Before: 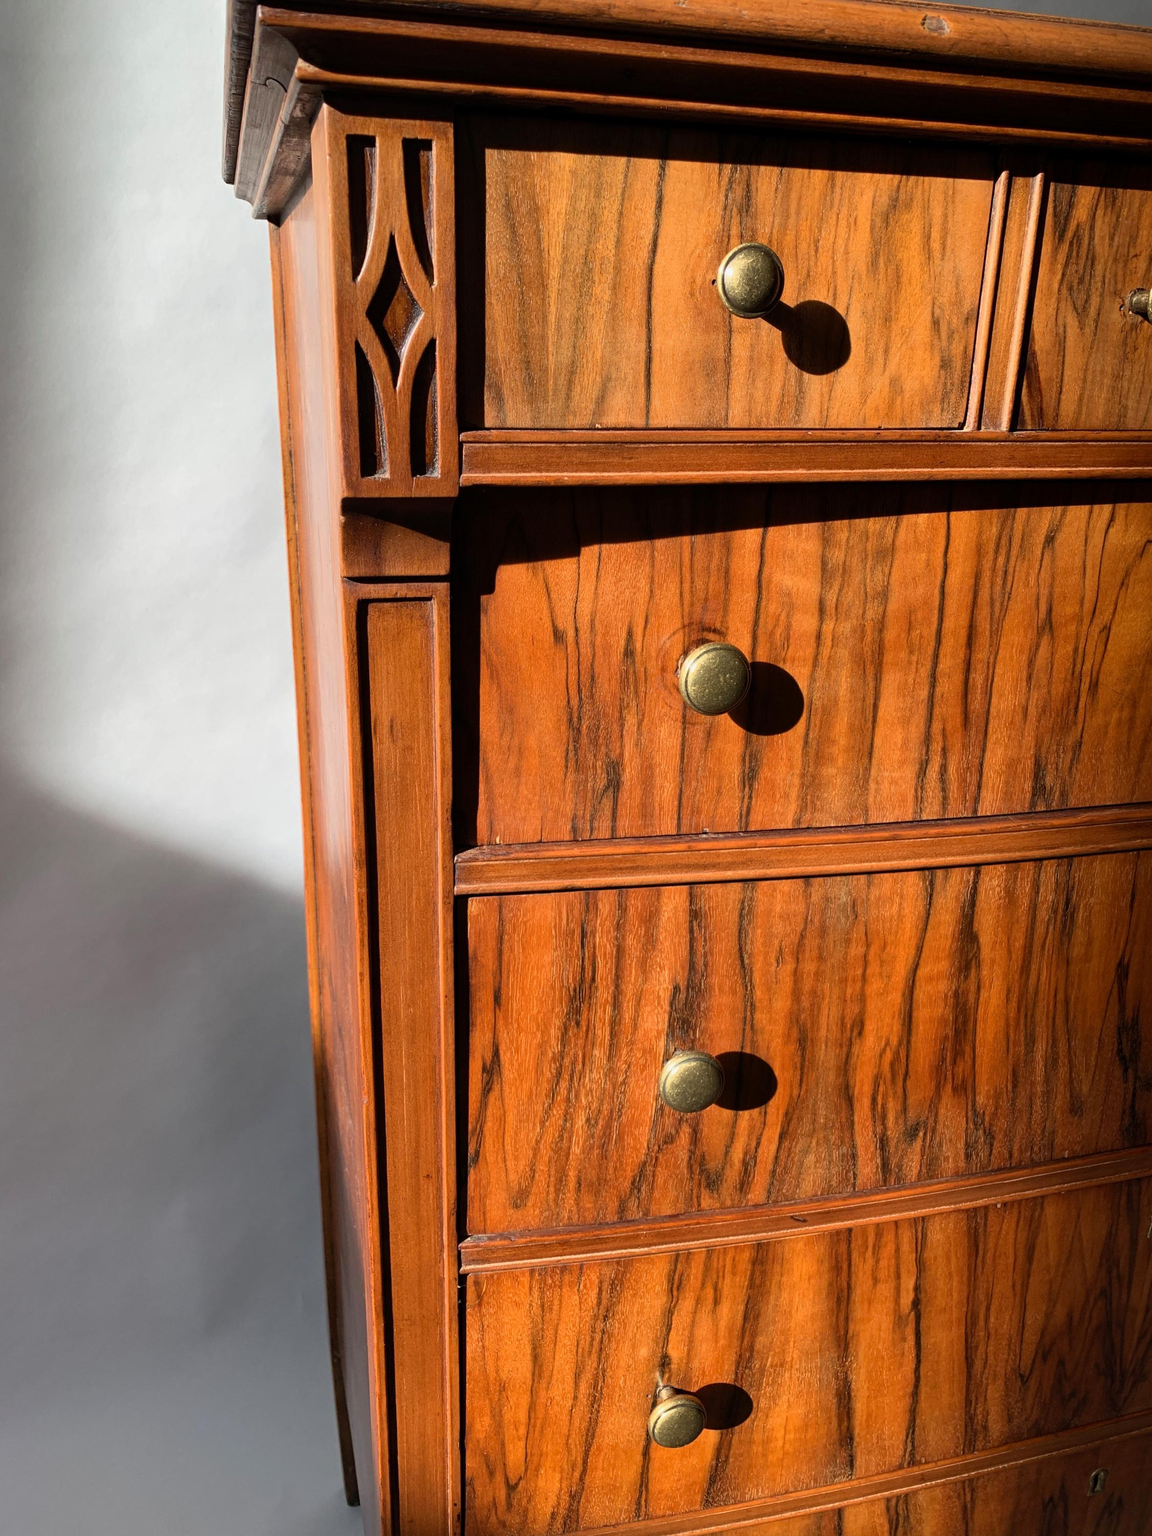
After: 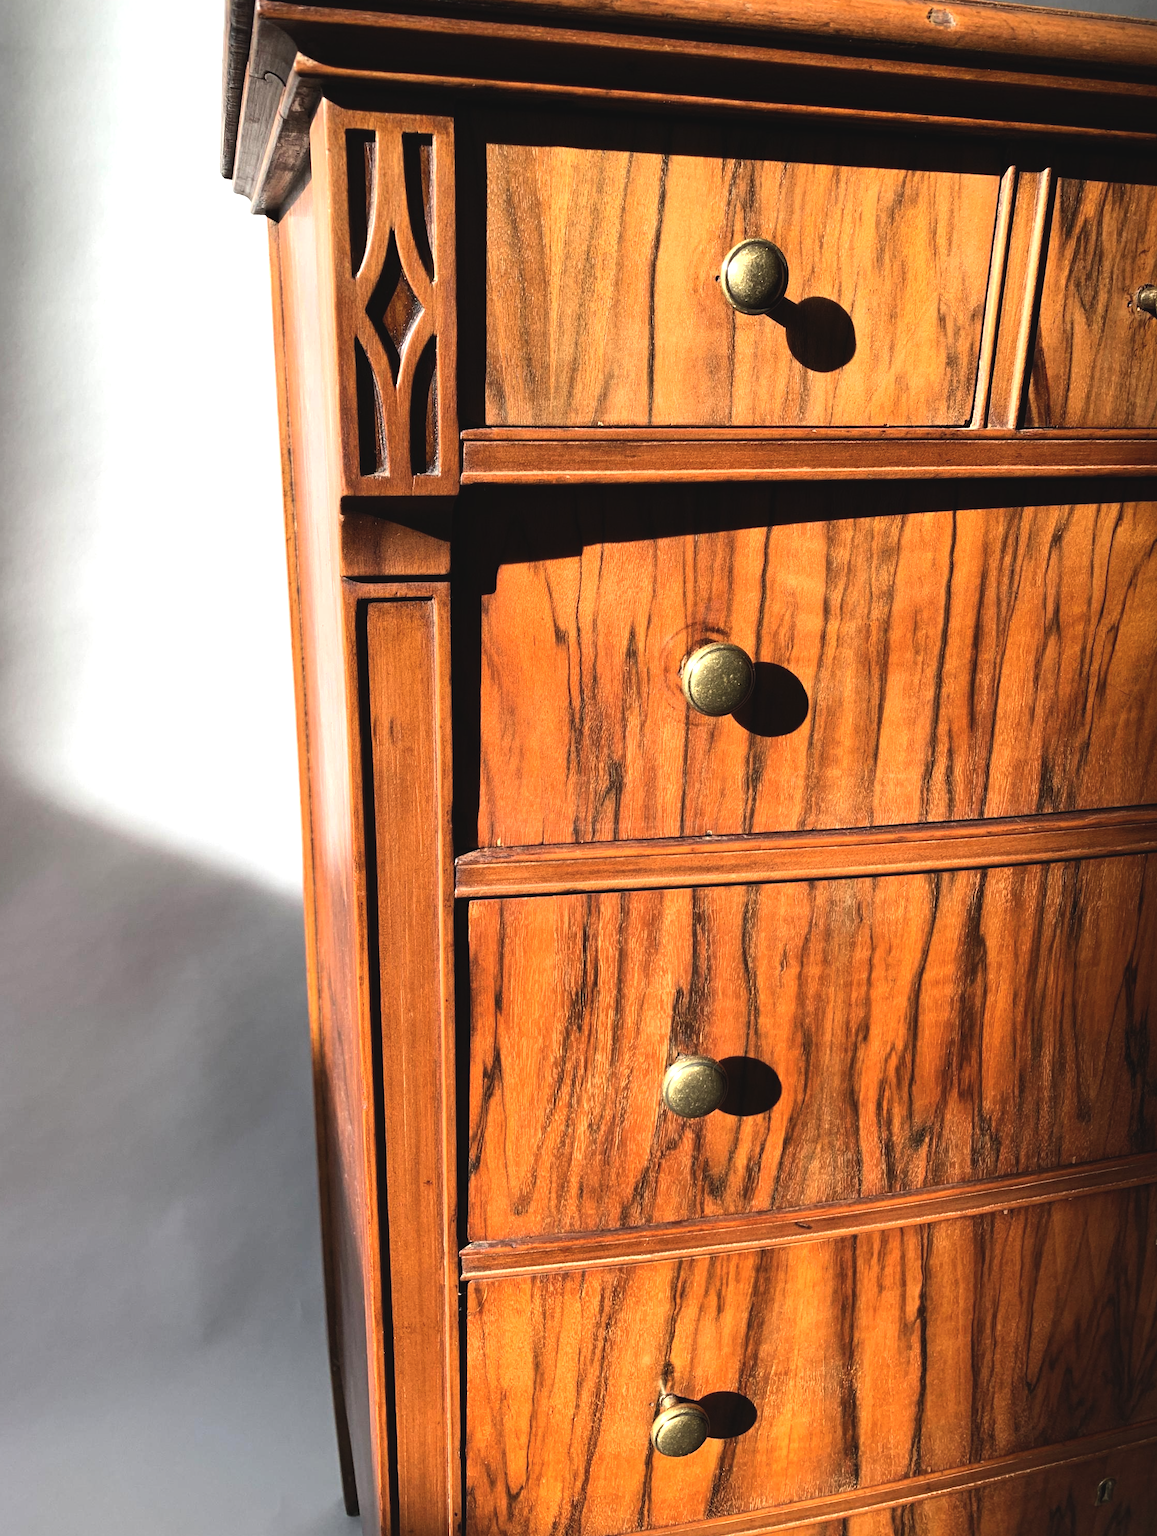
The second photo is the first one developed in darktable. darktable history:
tone equalizer: -8 EV -0.787 EV, -7 EV -0.711 EV, -6 EV -0.57 EV, -5 EV -0.382 EV, -3 EV 0.391 EV, -2 EV 0.6 EV, -1 EV 0.675 EV, +0 EV 0.736 EV, edges refinement/feathering 500, mask exposure compensation -1.57 EV, preserve details no
crop: left 0.415%, top 0.481%, right 0.24%, bottom 0.613%
exposure: black level correction -0.008, exposure 0.071 EV, compensate highlight preservation false
